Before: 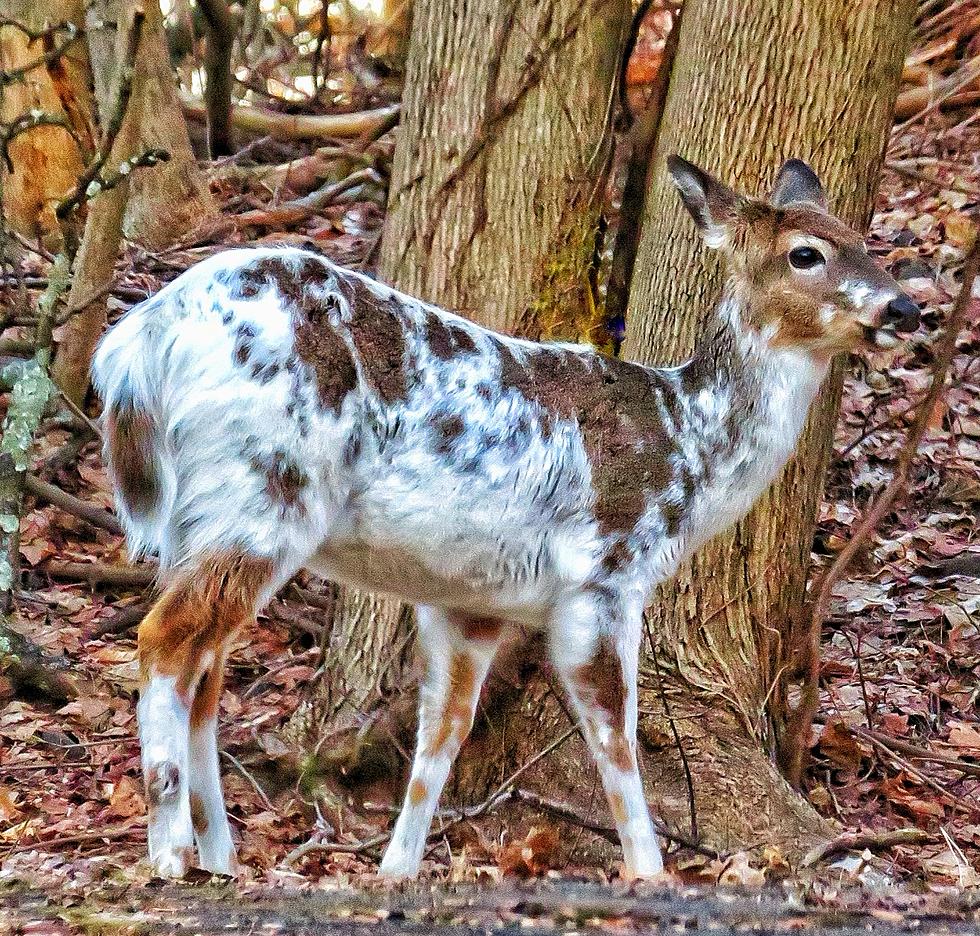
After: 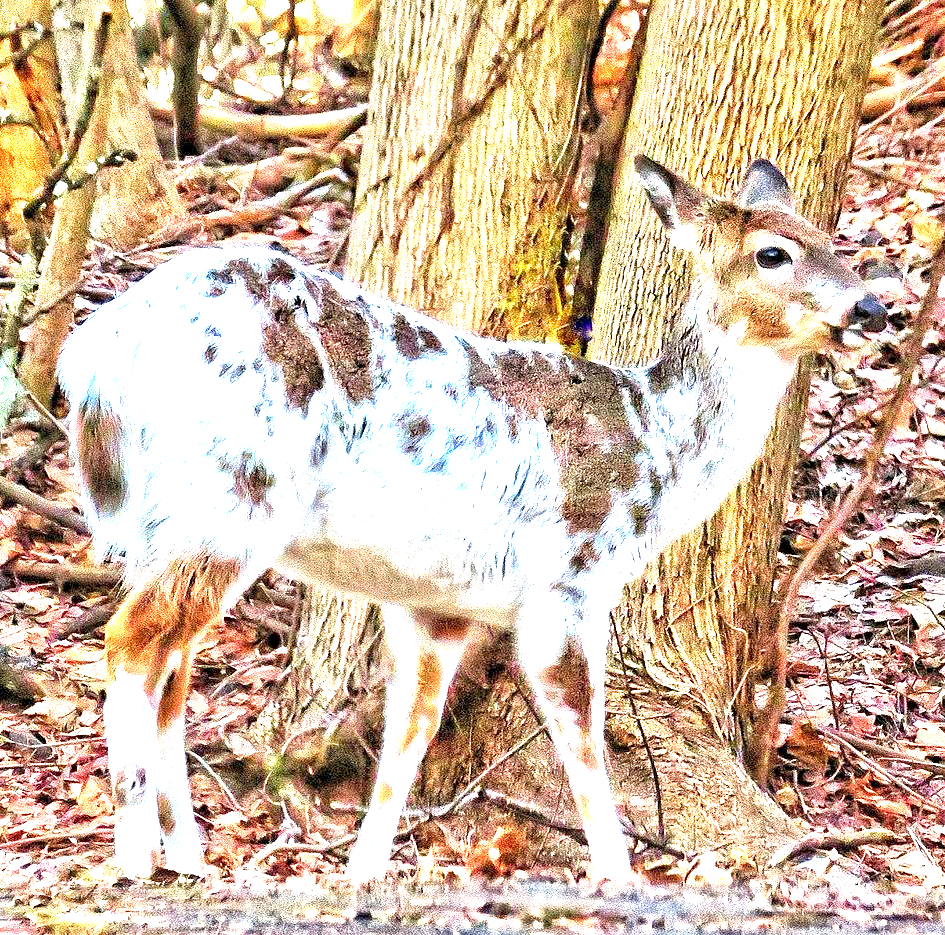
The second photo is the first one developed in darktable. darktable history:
crop and rotate: left 3.508%
exposure: black level correction 0.001, exposure 1.833 EV, compensate exposure bias true, compensate highlight preservation false
tone equalizer: smoothing diameter 25%, edges refinement/feathering 5.83, preserve details guided filter
